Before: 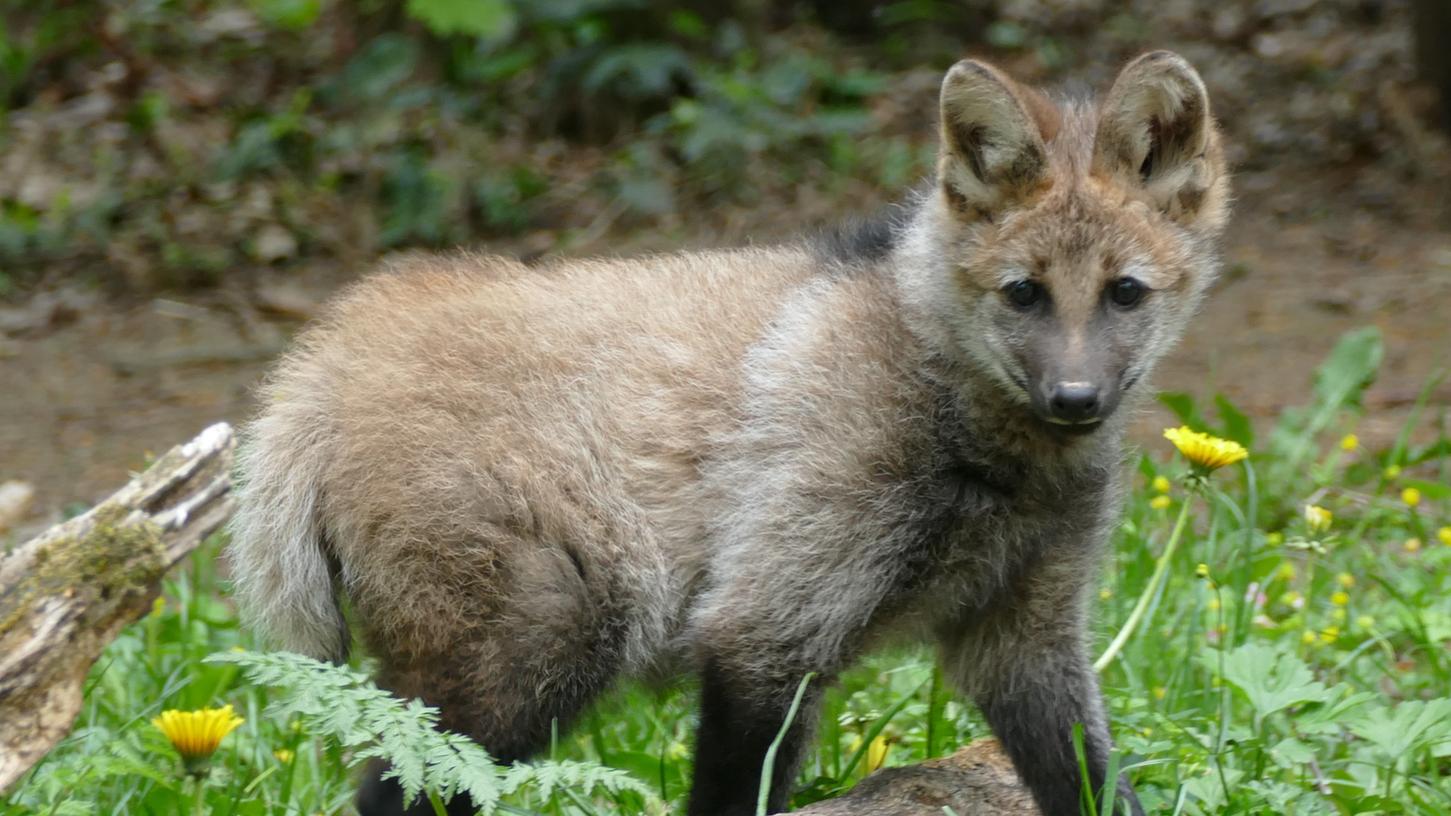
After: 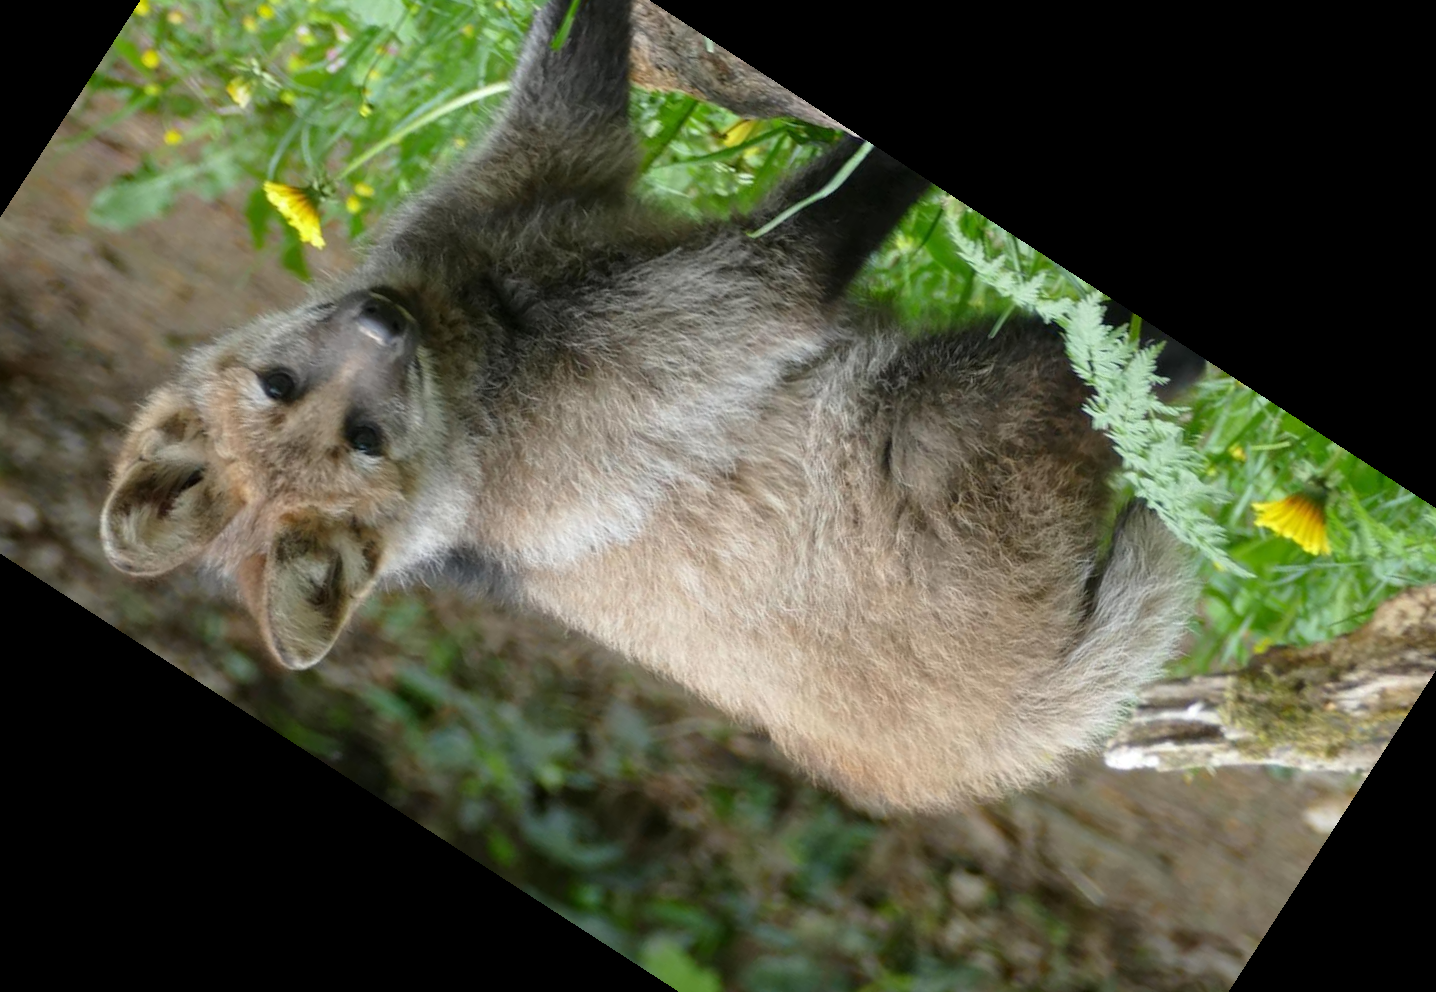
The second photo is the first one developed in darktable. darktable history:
tone equalizer: -8 EV -0.567 EV
crop and rotate: angle 147.15°, left 9.172%, top 15.686%, right 4.4%, bottom 16.926%
